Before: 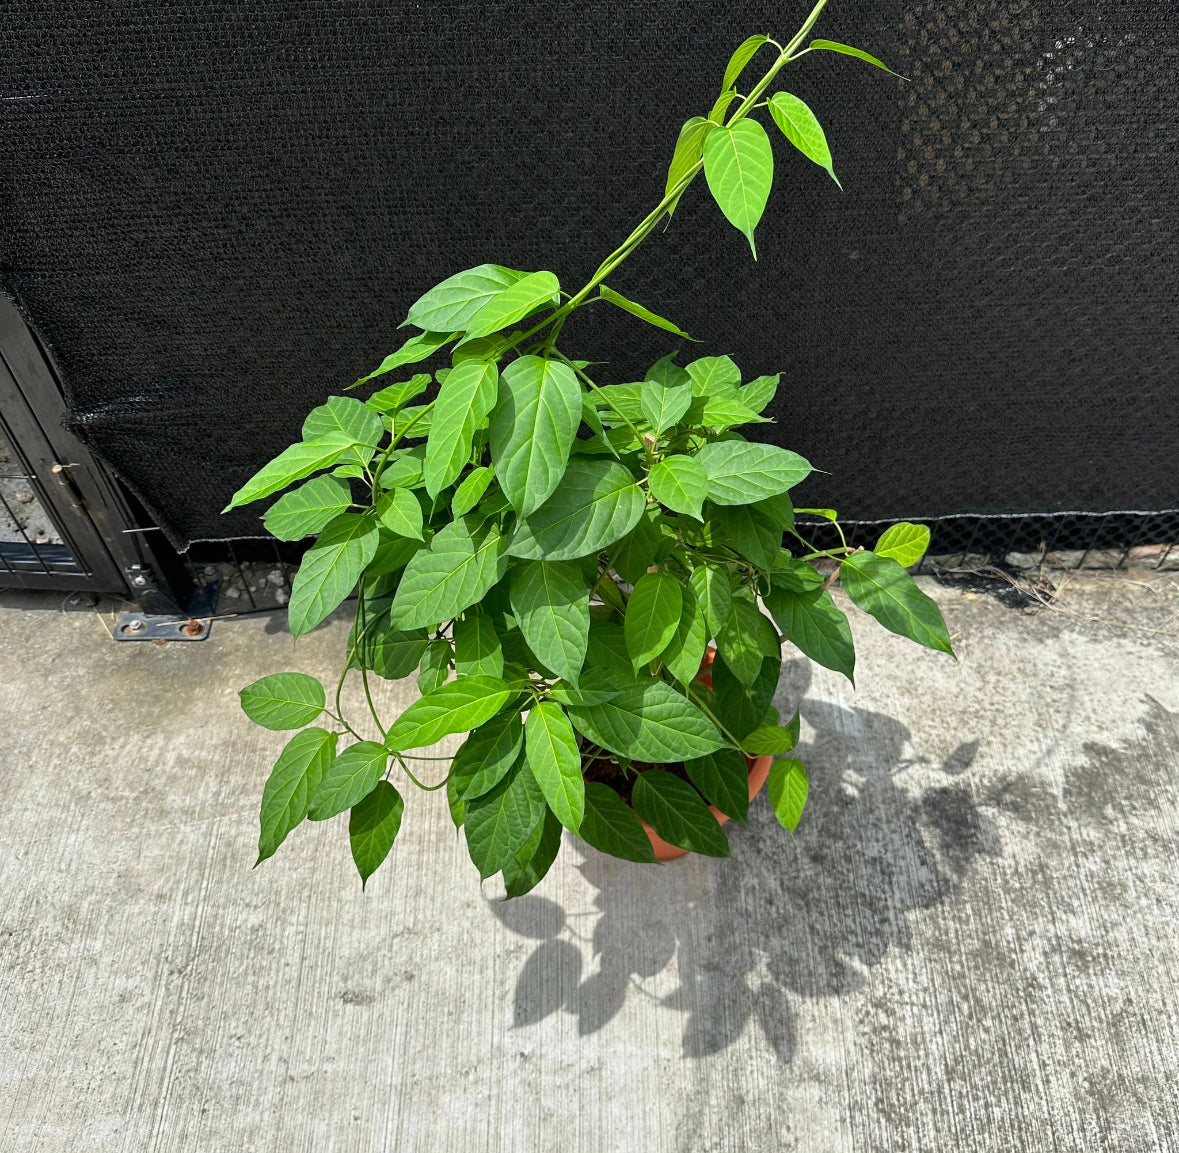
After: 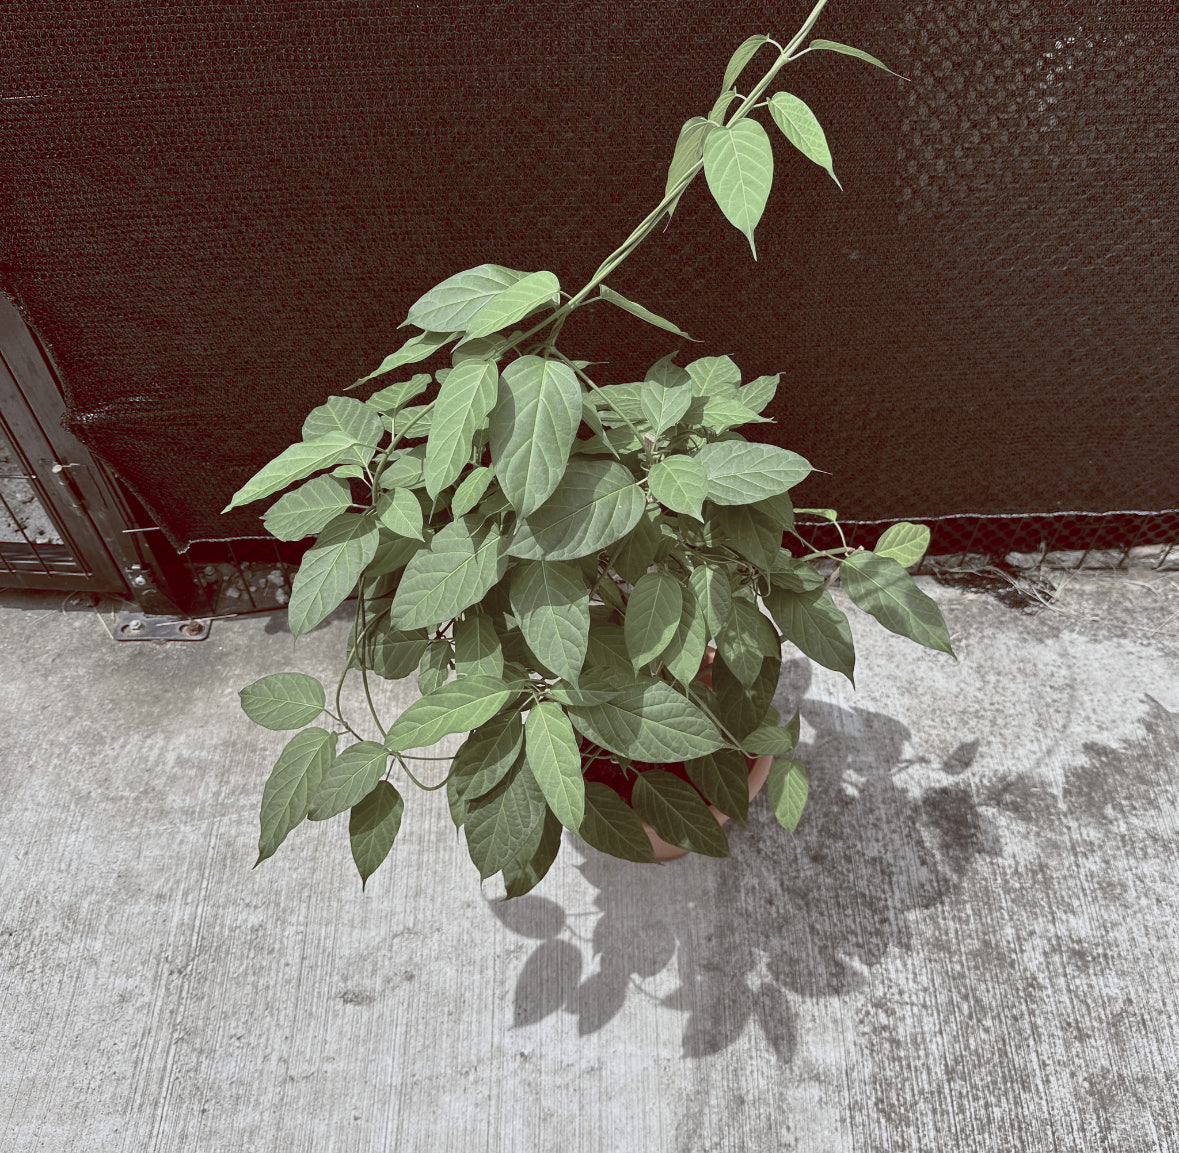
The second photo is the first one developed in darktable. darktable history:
color balance rgb: shadows lift › luminance 1%, shadows lift › chroma 0.2%, shadows lift › hue 20°, power › luminance 1%, power › chroma 0.4%, power › hue 34°, highlights gain › luminance 0.8%, highlights gain › chroma 0.4%, highlights gain › hue 44°, global offset › chroma 0.4%, global offset › hue 34°, white fulcrum 0.08 EV, linear chroma grading › shadows -7%, linear chroma grading › highlights -7%, linear chroma grading › global chroma -10%, linear chroma grading › mid-tones -8%, perceptual saturation grading › global saturation -28%, perceptual saturation grading › highlights -20%, perceptual saturation grading › mid-tones -24%, perceptual saturation grading › shadows -24%, perceptual brilliance grading › global brilliance -1%, perceptual brilliance grading › highlights -1%, perceptual brilliance grading › mid-tones -1%, perceptual brilliance grading › shadows -1%, global vibrance -17%, contrast -6%
white balance: red 0.924, blue 1.095
